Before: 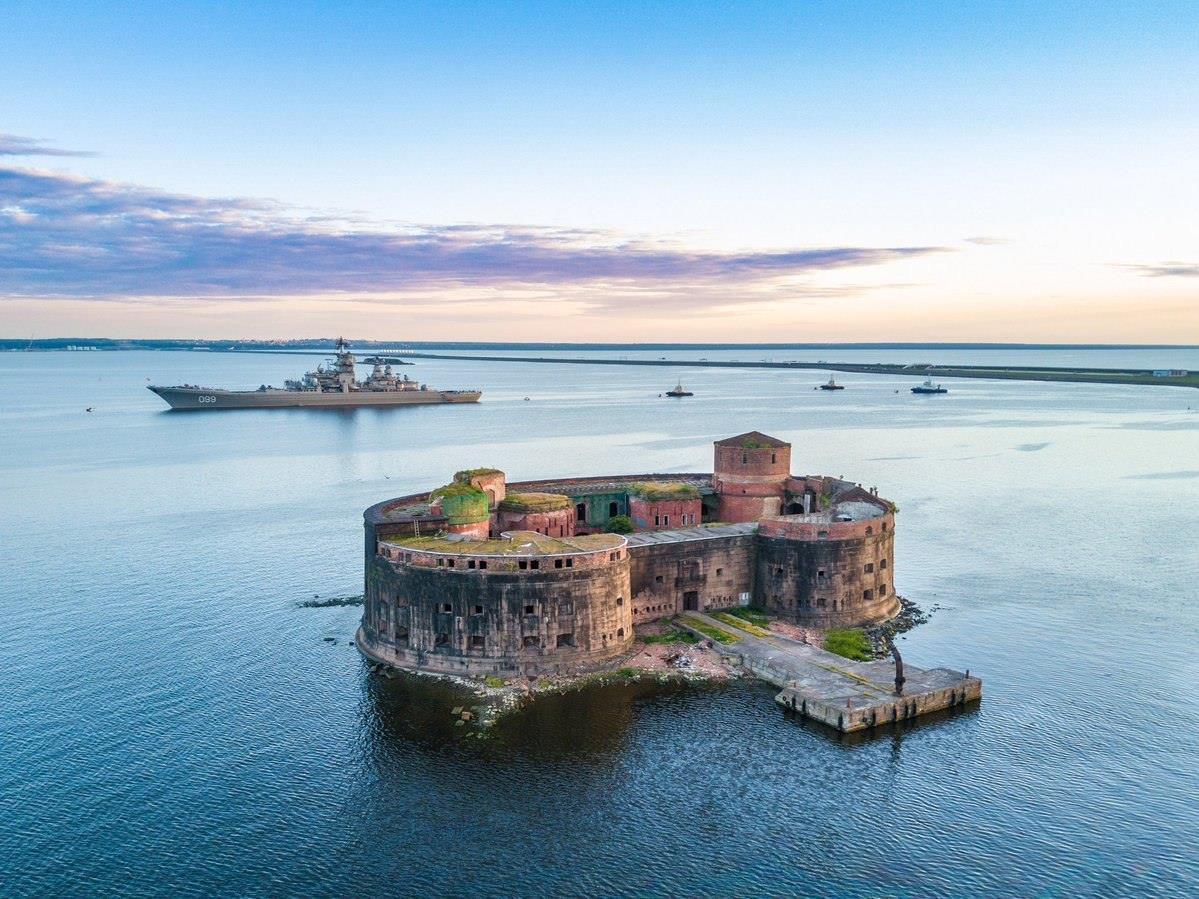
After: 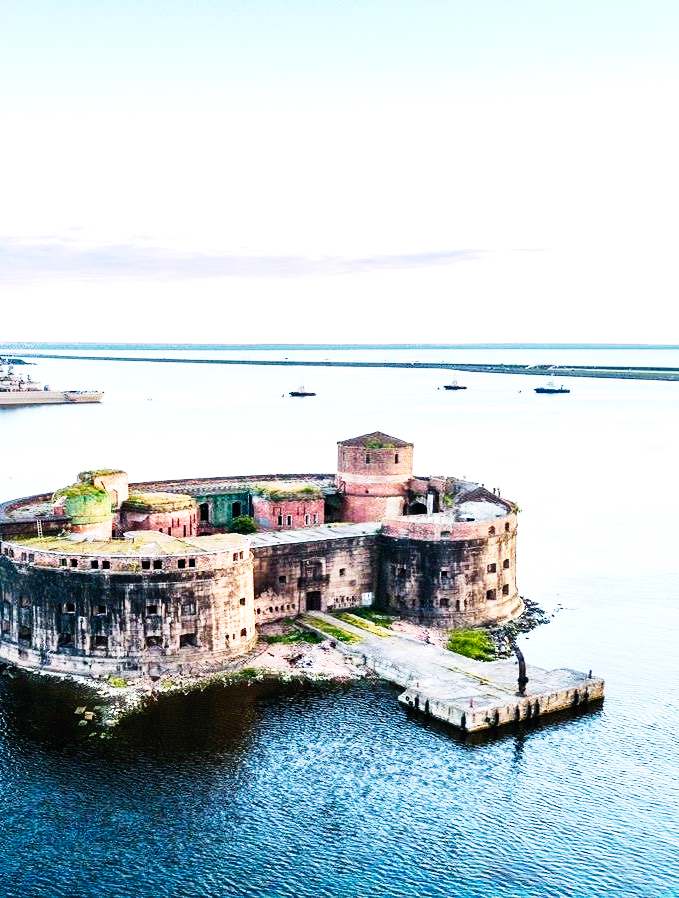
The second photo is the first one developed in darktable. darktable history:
base curve: curves: ch0 [(0, 0) (0, 0.001) (0.001, 0.001) (0.004, 0.002) (0.007, 0.004) (0.015, 0.013) (0.033, 0.045) (0.052, 0.096) (0.075, 0.17) (0.099, 0.241) (0.163, 0.42) (0.219, 0.55) (0.259, 0.616) (0.327, 0.722) (0.365, 0.765) (0.522, 0.873) (0.547, 0.881) (0.689, 0.919) (0.826, 0.952) (1, 1)], preserve colors none
tone equalizer: -8 EV -1.08 EV, -7 EV -1.01 EV, -6 EV -0.867 EV, -5 EV -0.578 EV, -3 EV 0.578 EV, -2 EV 0.867 EV, -1 EV 1.01 EV, +0 EV 1.08 EV, edges refinement/feathering 500, mask exposure compensation -1.57 EV, preserve details no
crop: left 31.458%, top 0%, right 11.876%
